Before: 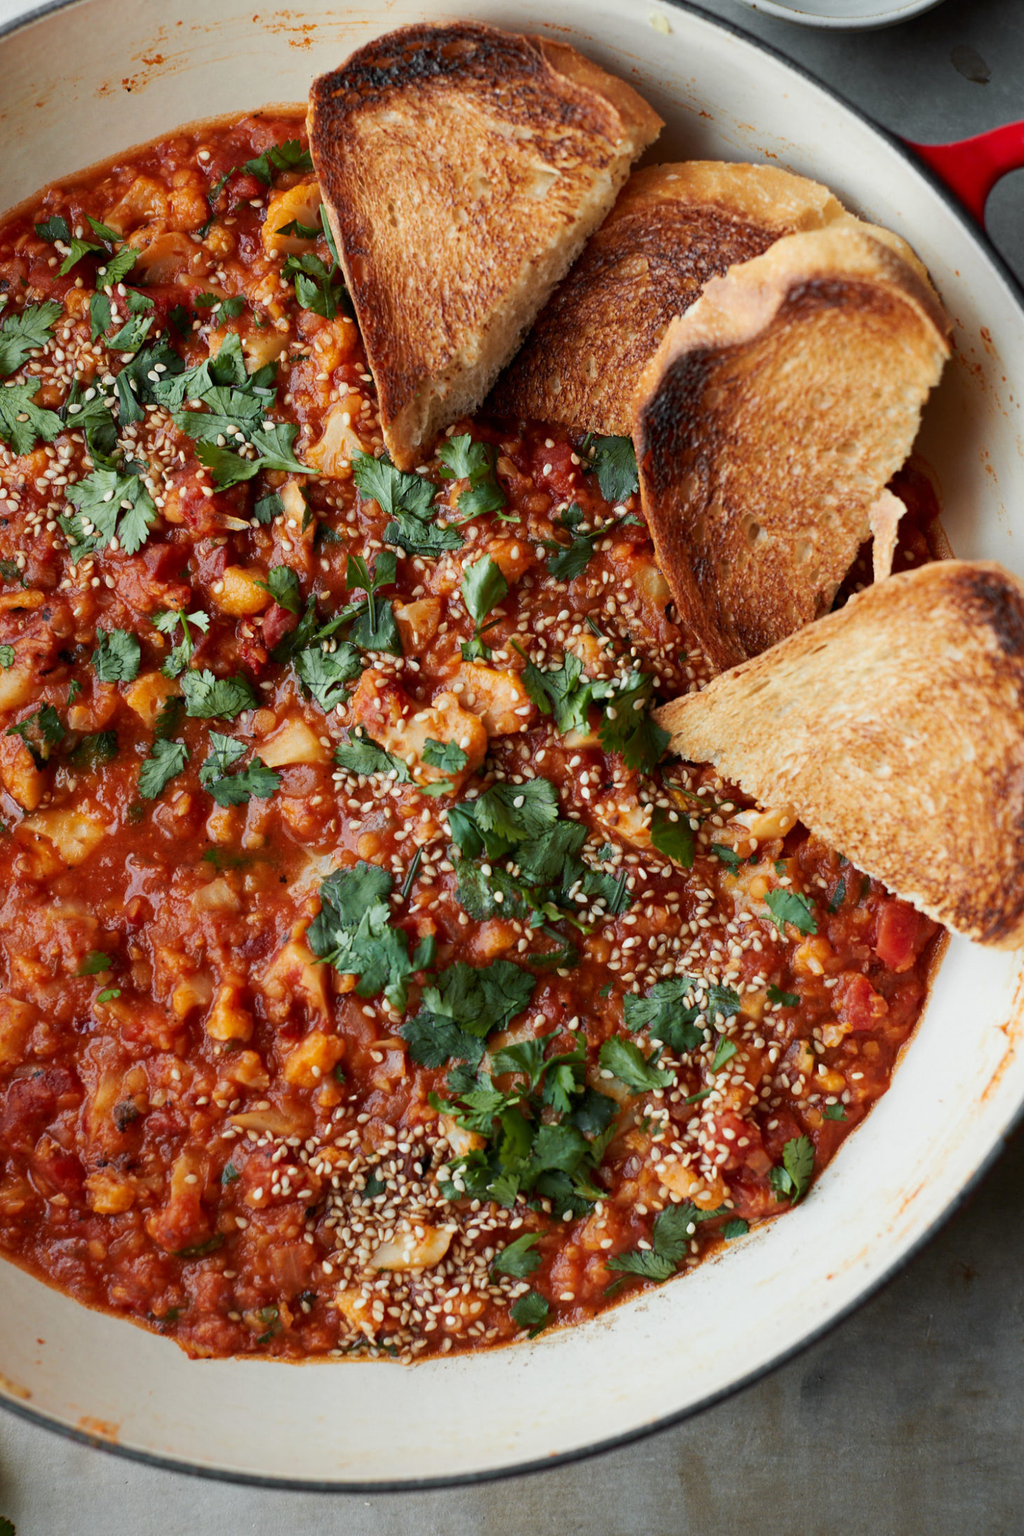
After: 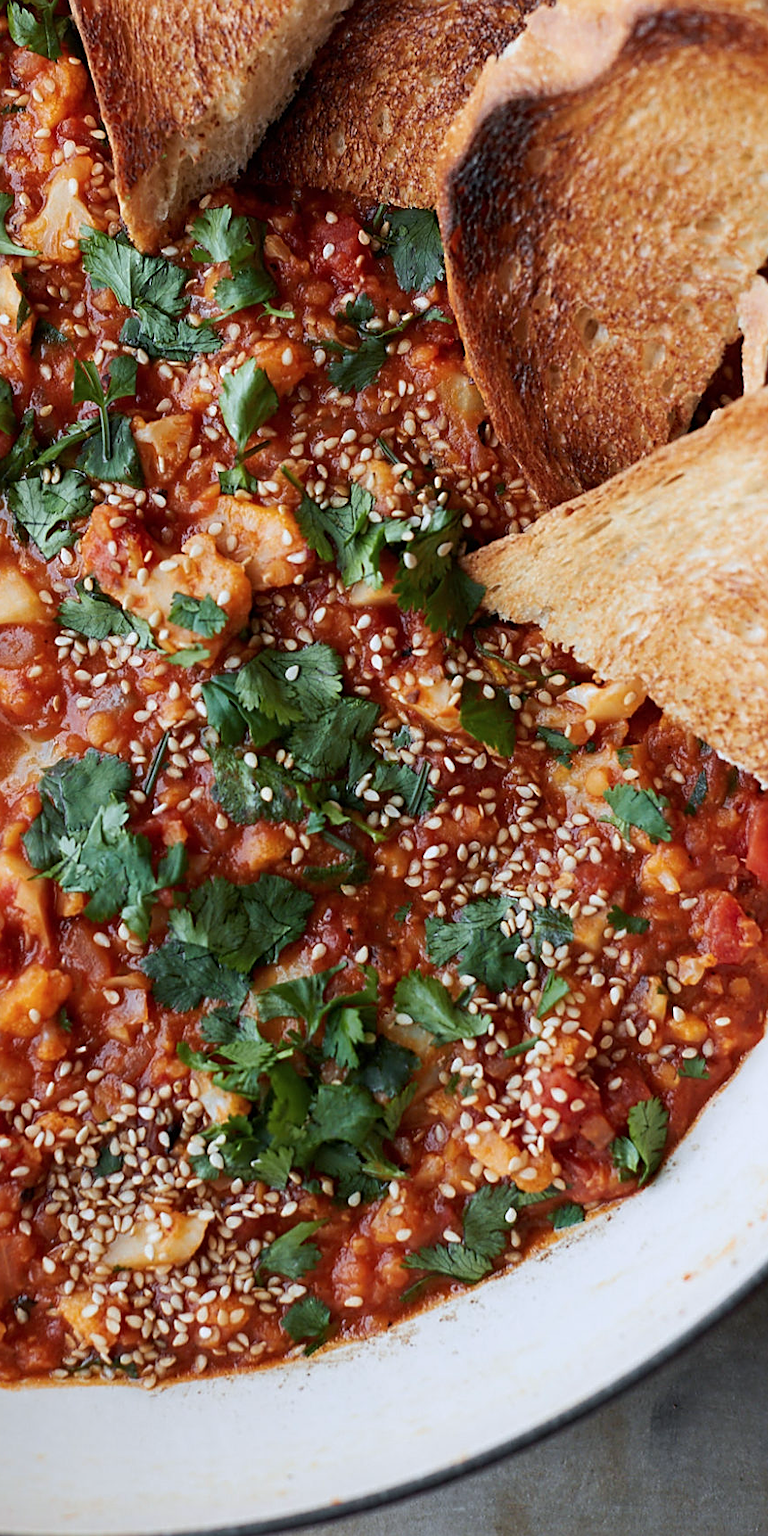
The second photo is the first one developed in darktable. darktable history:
crop and rotate: left 28.256%, top 17.734%, right 12.656%, bottom 3.573%
sharpen: on, module defaults
color calibration: illuminant as shot in camera, x 0.358, y 0.373, temperature 4628.91 K
